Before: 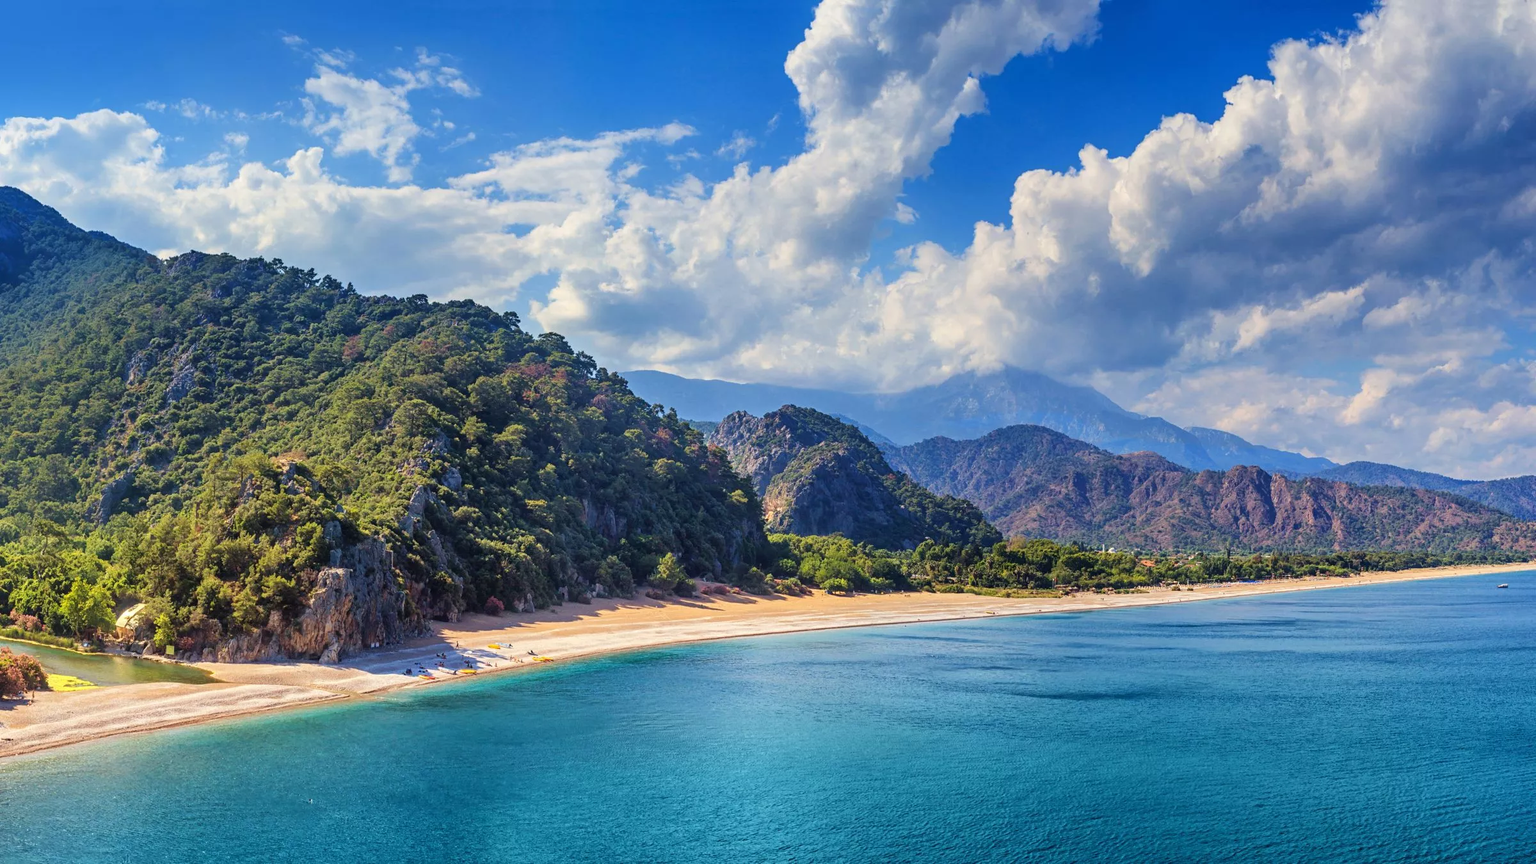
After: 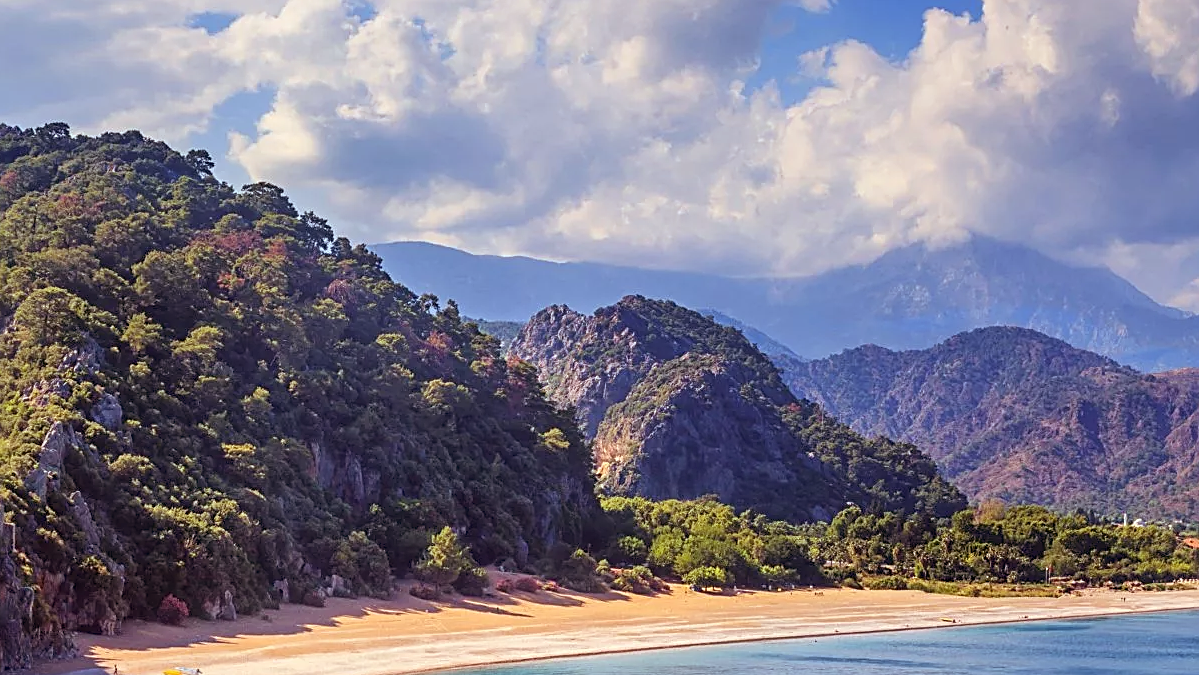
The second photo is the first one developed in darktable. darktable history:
sharpen: on, module defaults
crop: left 25%, top 25%, right 25%, bottom 25%
rgb levels: mode RGB, independent channels, levels [[0, 0.474, 1], [0, 0.5, 1], [0, 0.5, 1]]
